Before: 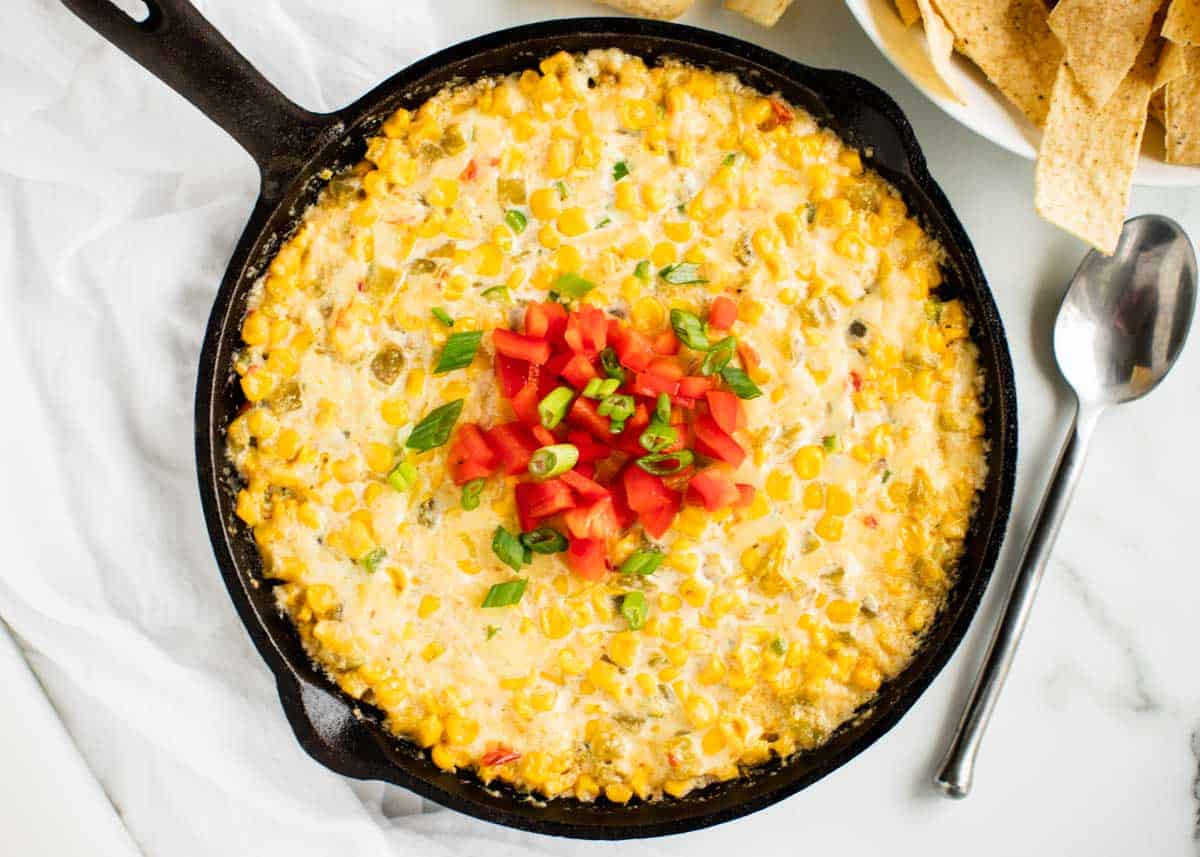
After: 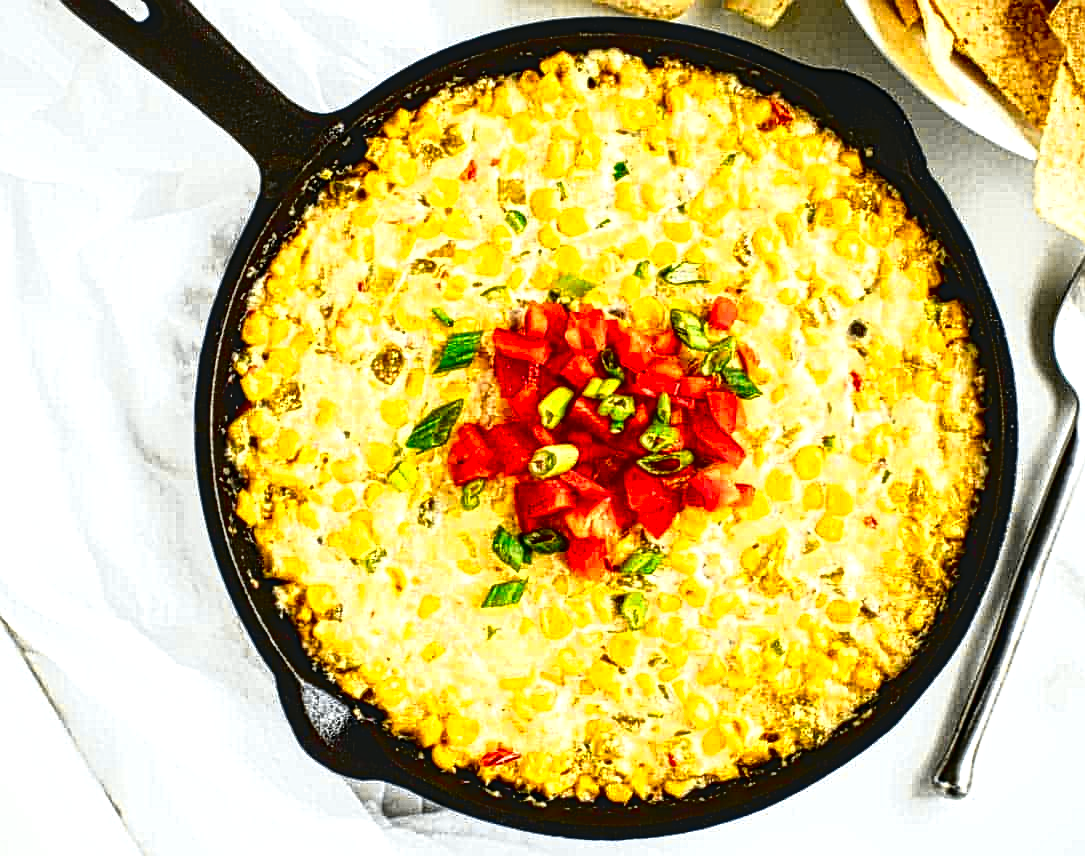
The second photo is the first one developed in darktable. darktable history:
exposure: black level correction 0.003, exposure 0.387 EV, compensate highlight preservation false
crop: right 9.509%, bottom 0.027%
tone curve: curves: ch0 [(0, 0.074) (0.129, 0.136) (0.285, 0.301) (0.689, 0.764) (0.854, 0.926) (0.987, 0.977)]; ch1 [(0, 0) (0.337, 0.249) (0.434, 0.437) (0.485, 0.491) (0.515, 0.495) (0.566, 0.57) (0.625, 0.625) (0.764, 0.806) (1, 1)]; ch2 [(0, 0) (0.314, 0.301) (0.401, 0.411) (0.505, 0.499) (0.54, 0.54) (0.608, 0.613) (0.706, 0.735) (1, 1)], color space Lab, independent channels, preserve colors none
local contrast: mode bilateral grid, contrast 21, coarseness 2, detail 298%, midtone range 0.2
contrast brightness saturation: contrast 0.097, brightness -0.276, saturation 0.138
